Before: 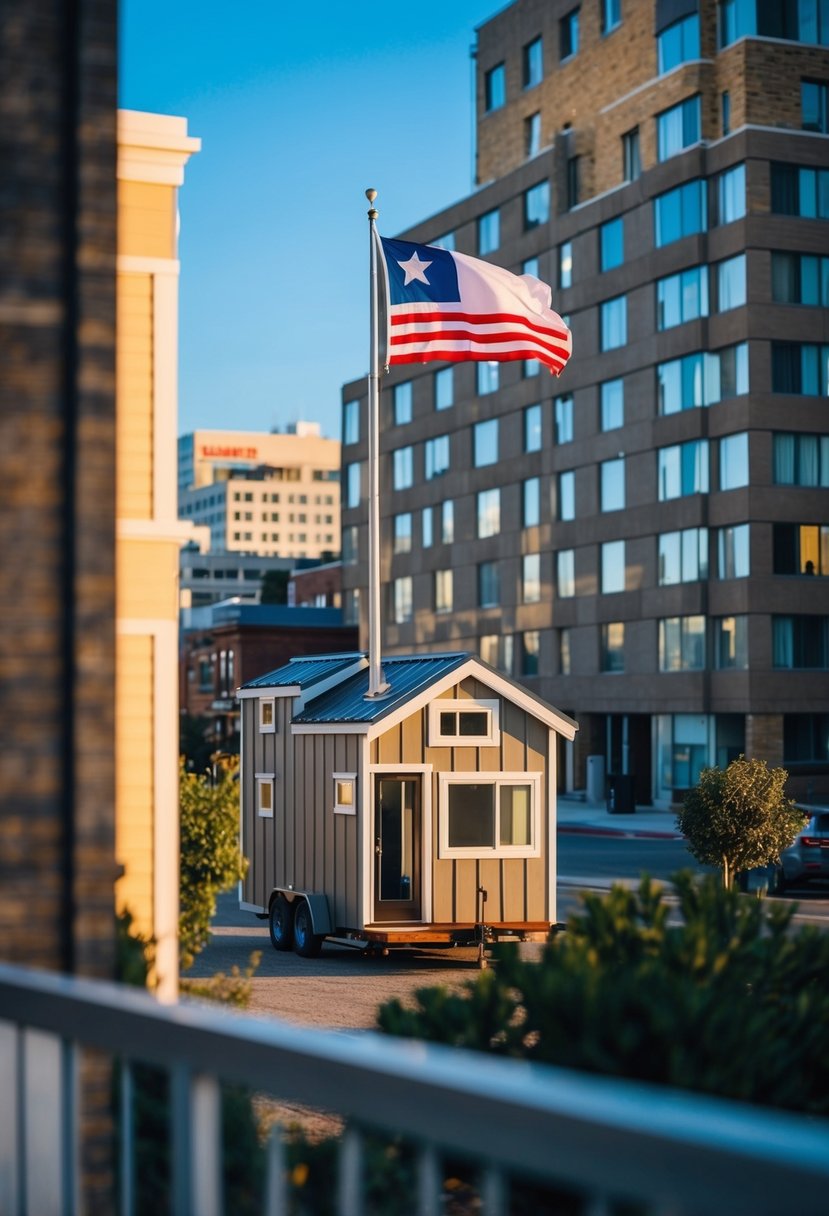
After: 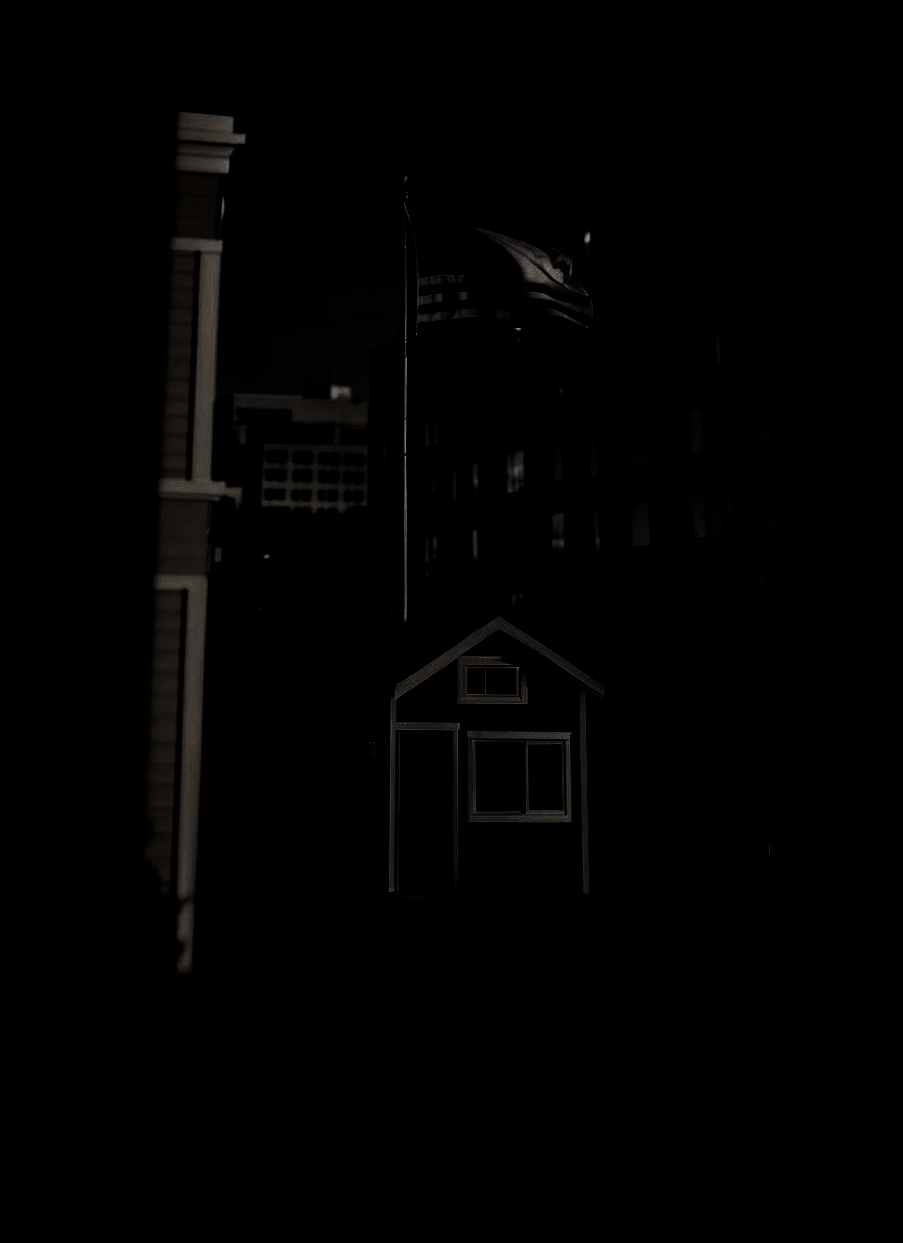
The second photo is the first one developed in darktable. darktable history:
levels: levels [0.721, 0.937, 0.997]
rotate and perspective: rotation 0.128°, lens shift (vertical) -0.181, lens shift (horizontal) -0.044, shear 0.001, automatic cropping off
